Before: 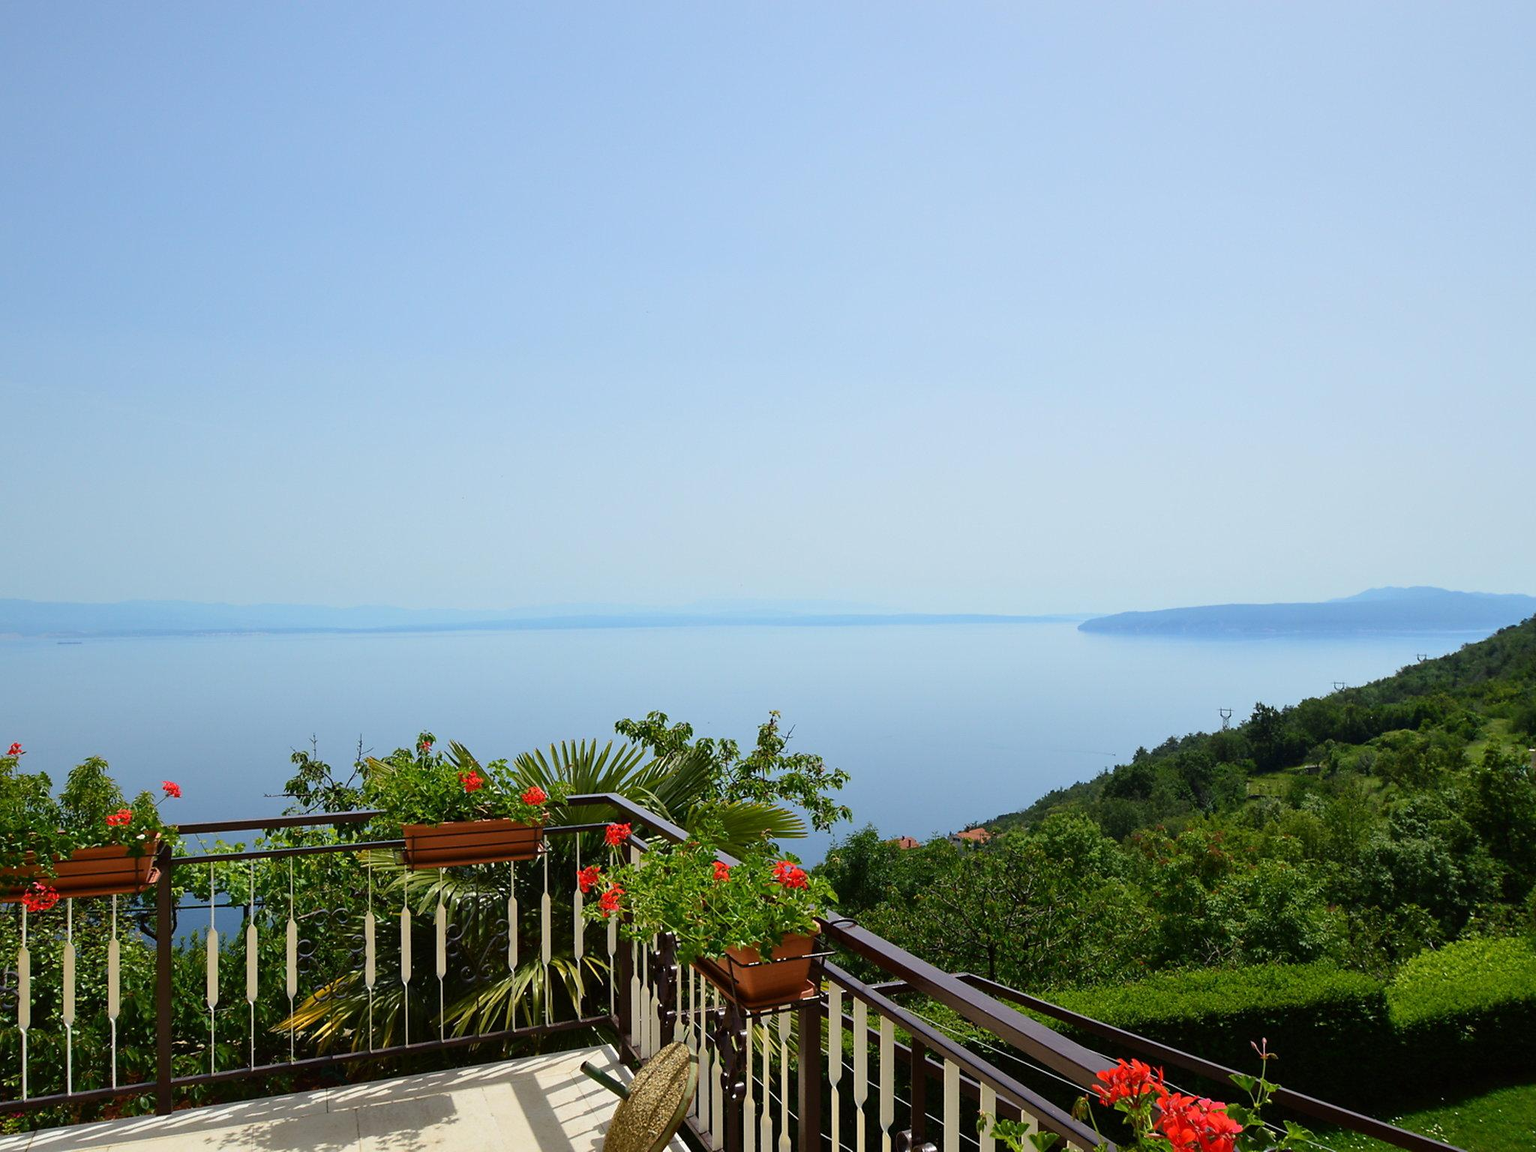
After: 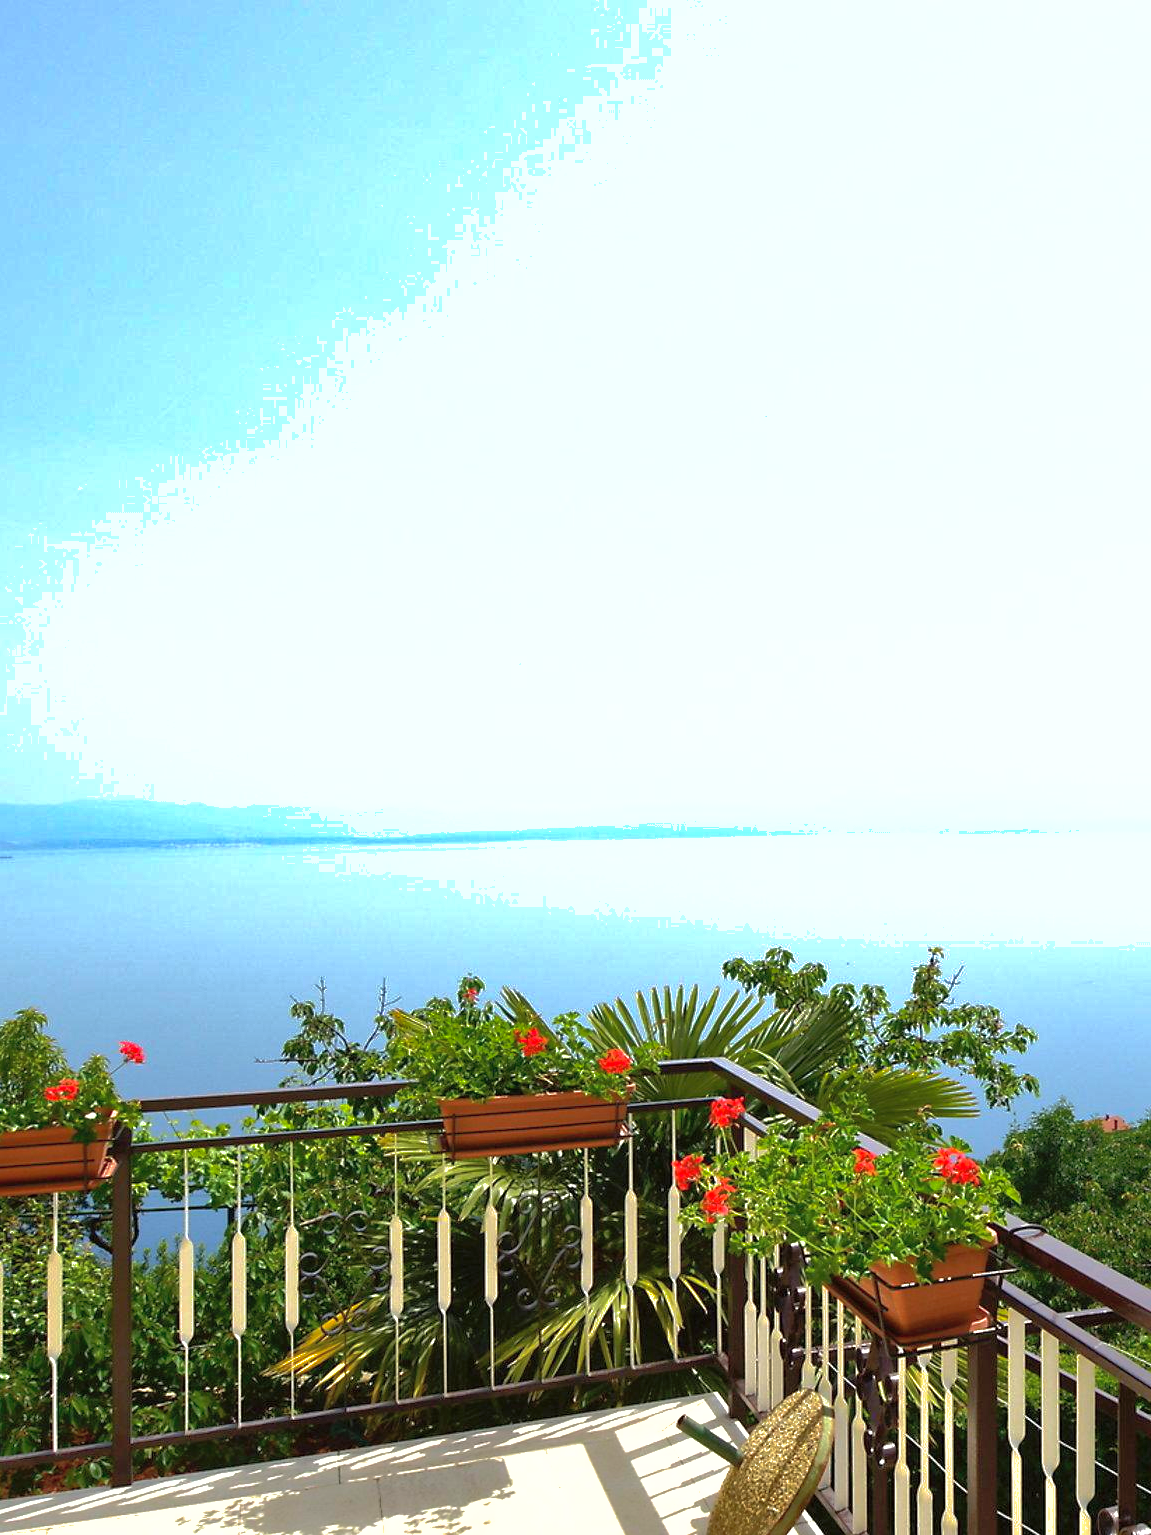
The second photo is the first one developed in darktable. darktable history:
shadows and highlights: shadows 58.9, highlights -59.85
tone equalizer: -8 EV -0.435 EV, -7 EV -0.4 EV, -6 EV -0.327 EV, -5 EV -0.255 EV, -3 EV 0.235 EV, -2 EV 0.352 EV, -1 EV 0.365 EV, +0 EV 0.389 EV, edges refinement/feathering 500, mask exposure compensation -1.57 EV, preserve details no
exposure: exposure 0.61 EV, compensate highlight preservation false
crop: left 4.767%, right 39.025%
